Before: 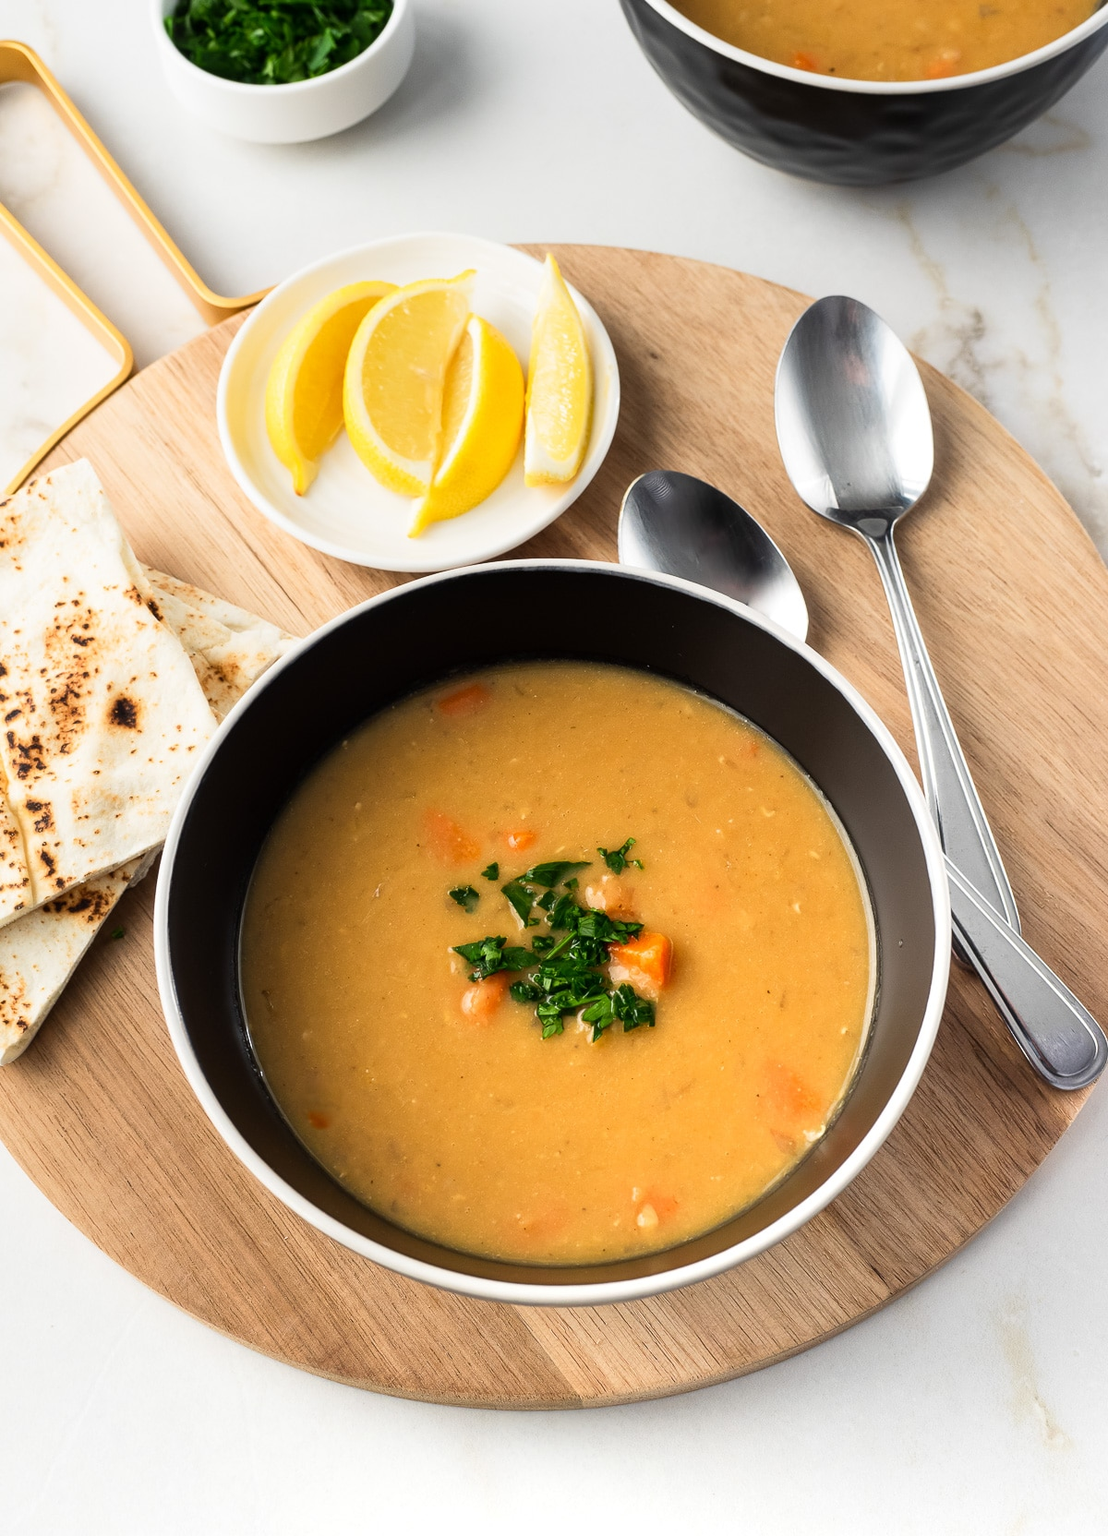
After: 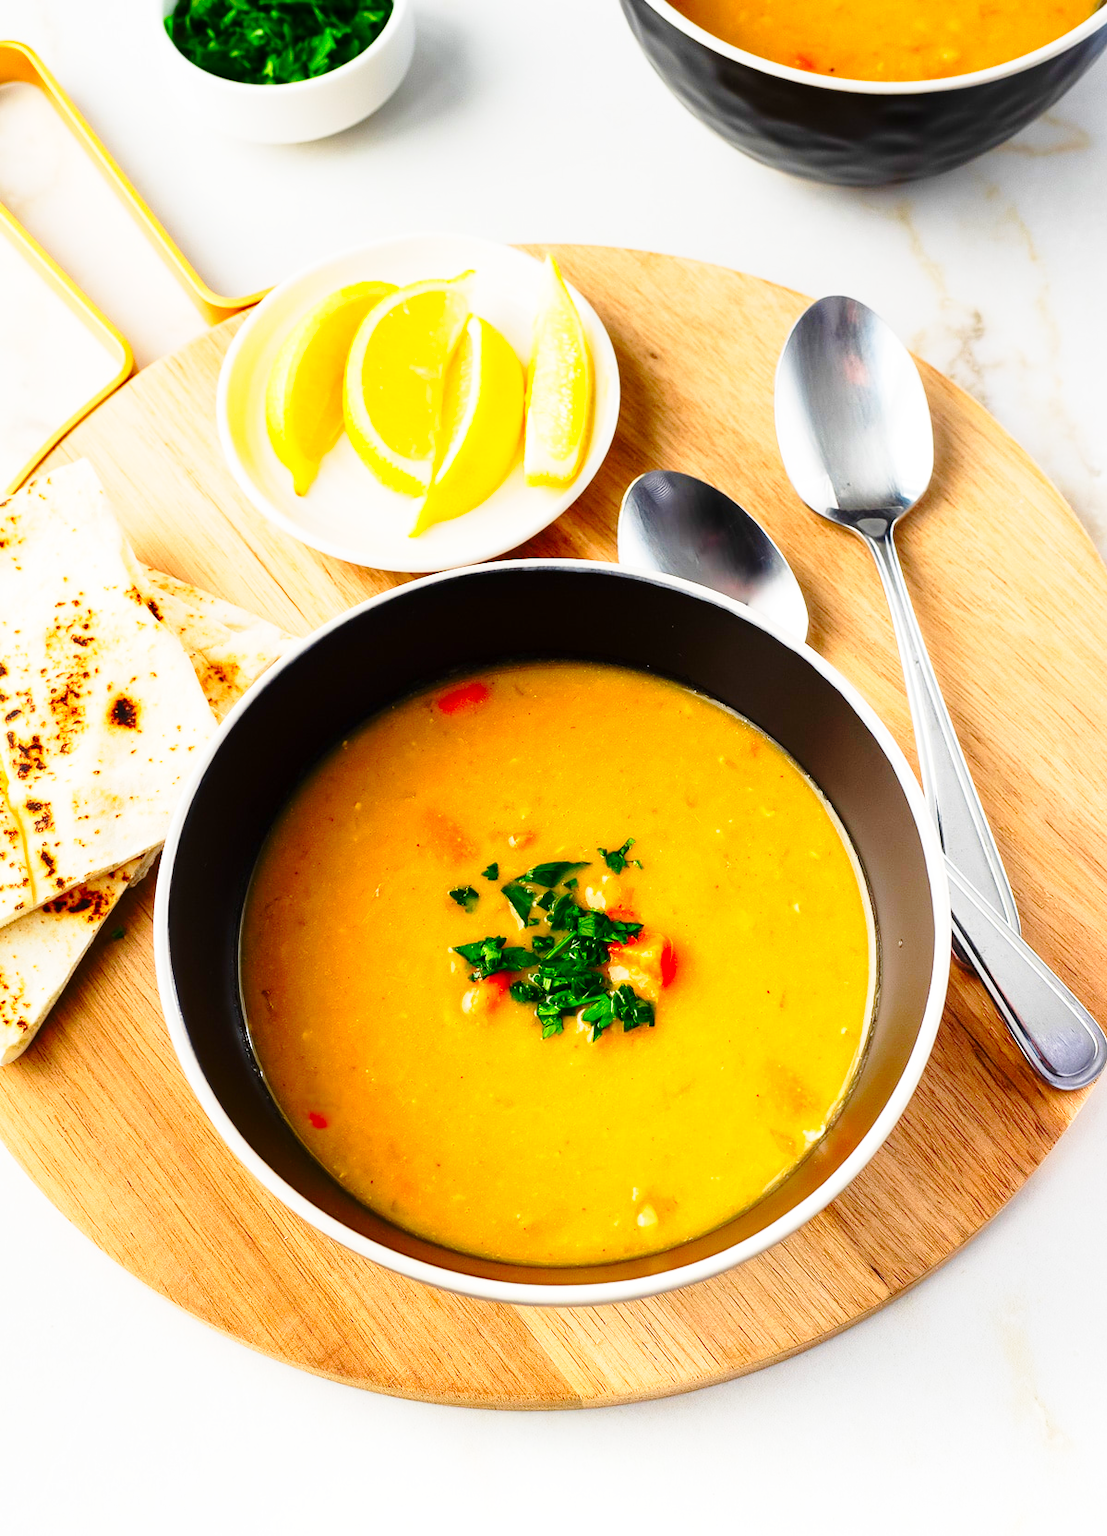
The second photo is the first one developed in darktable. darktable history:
base curve: curves: ch0 [(0, 0) (0.028, 0.03) (0.121, 0.232) (0.46, 0.748) (0.859, 0.968) (1, 1)], preserve colors none
color correction: saturation 1.8
